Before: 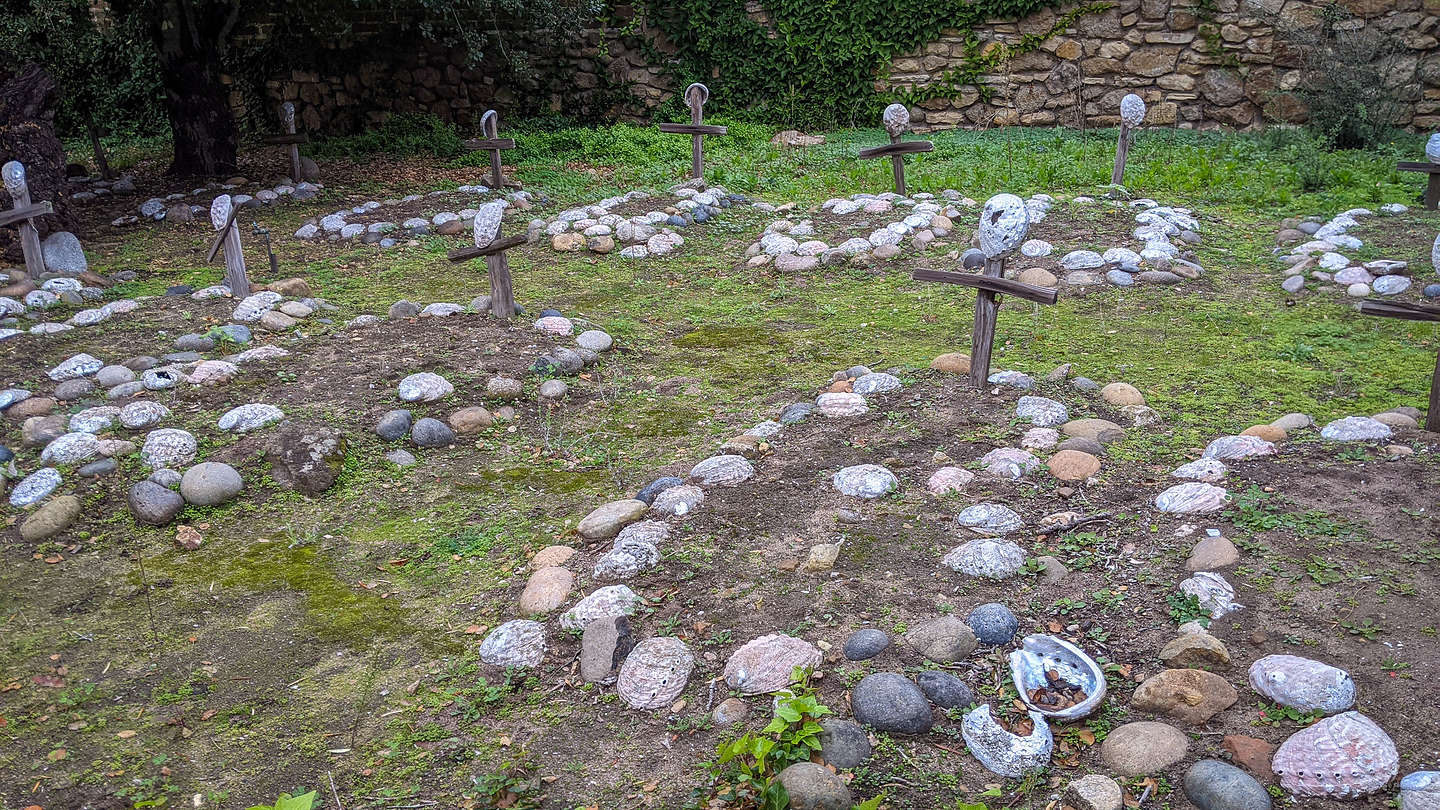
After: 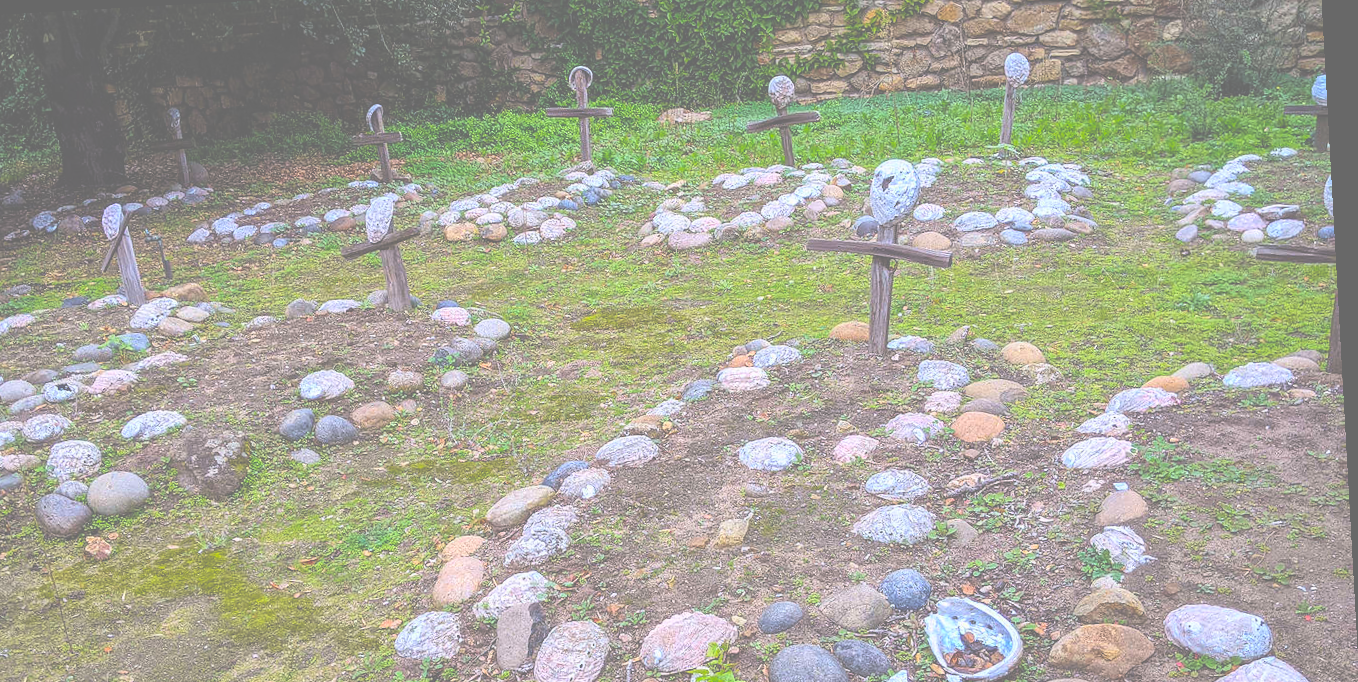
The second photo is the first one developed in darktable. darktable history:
crop: left 8.155%, top 6.611%, bottom 15.385%
exposure: black level correction -0.062, exposure -0.05 EV, compensate highlight preservation false
rotate and perspective: rotation -3.18°, automatic cropping off
color balance rgb: perceptual saturation grading › global saturation 20%, global vibrance 20%
contrast brightness saturation: contrast 0.1, brightness 0.3, saturation 0.14
